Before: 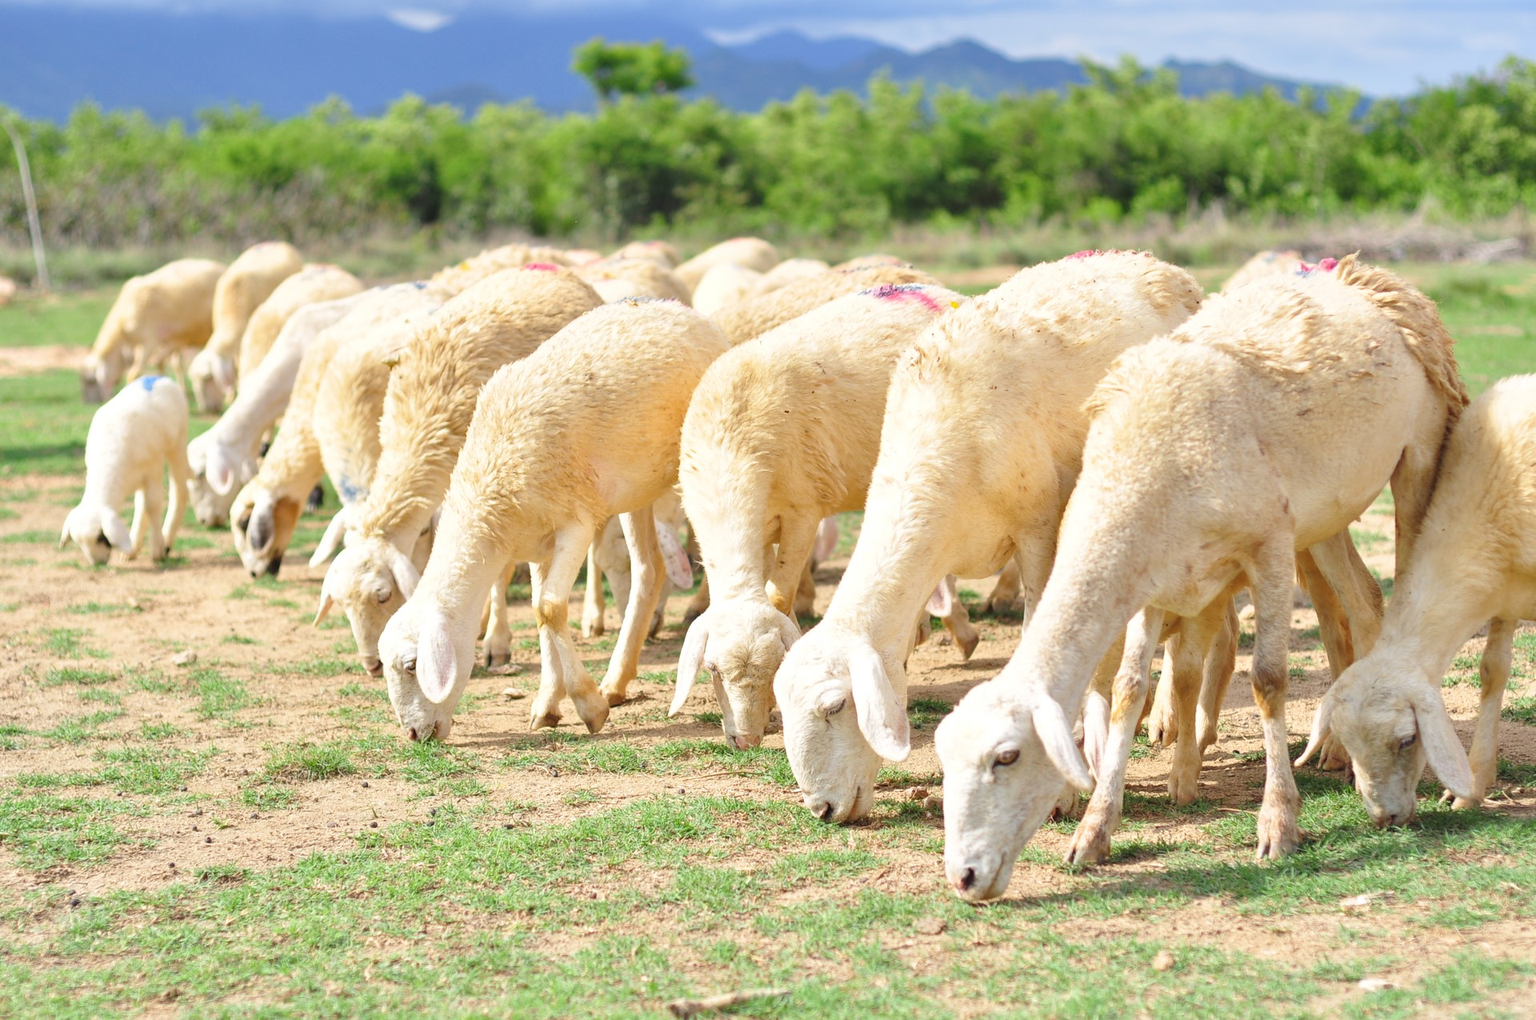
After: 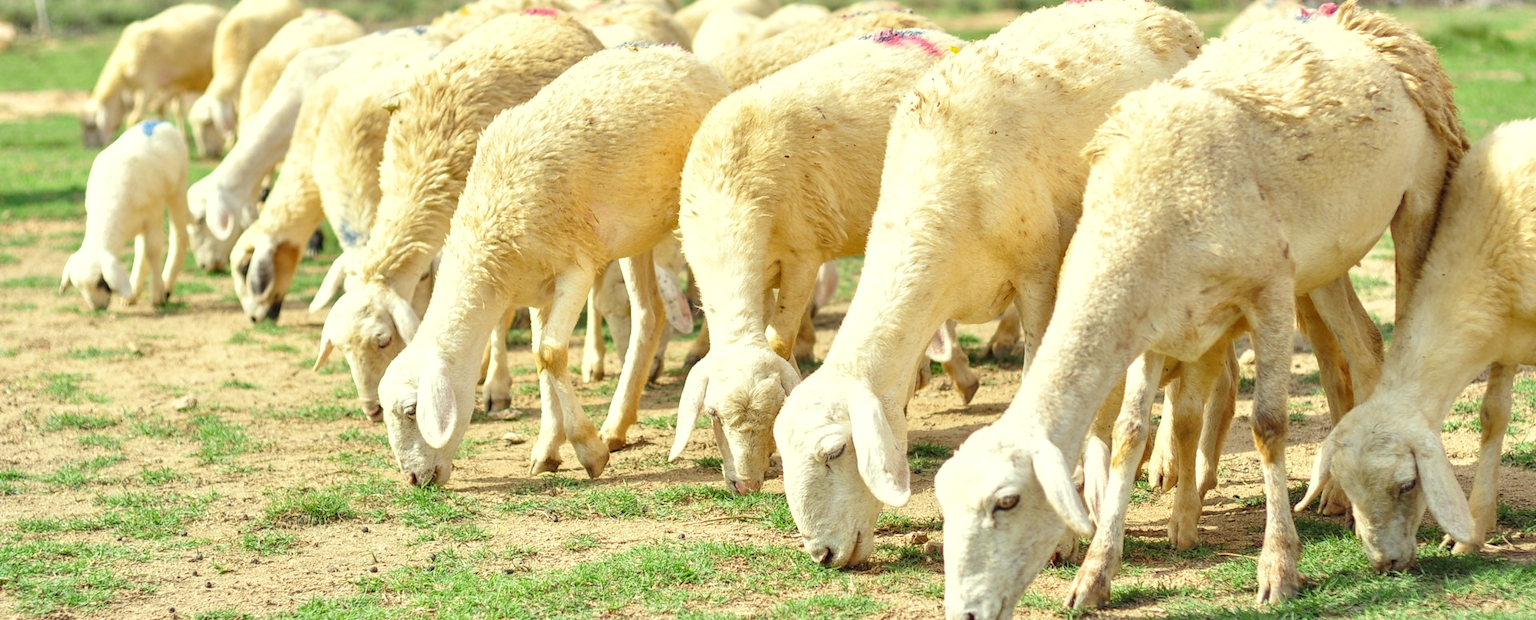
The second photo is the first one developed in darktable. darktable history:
color correction: highlights a* -5.64, highlights b* 11.14
crop and rotate: top 25.13%, bottom 13.987%
local contrast: on, module defaults
